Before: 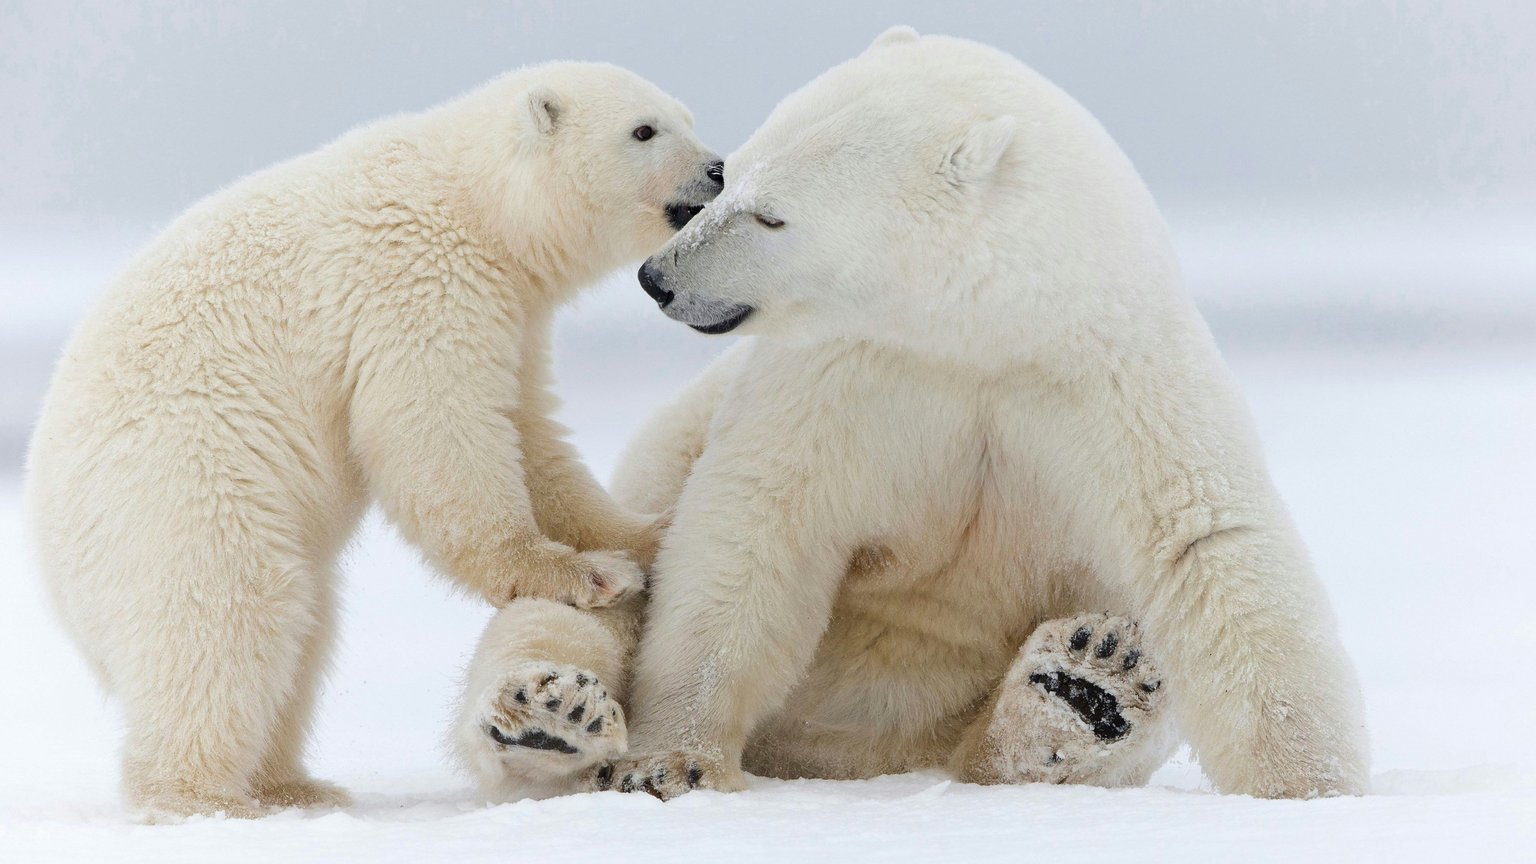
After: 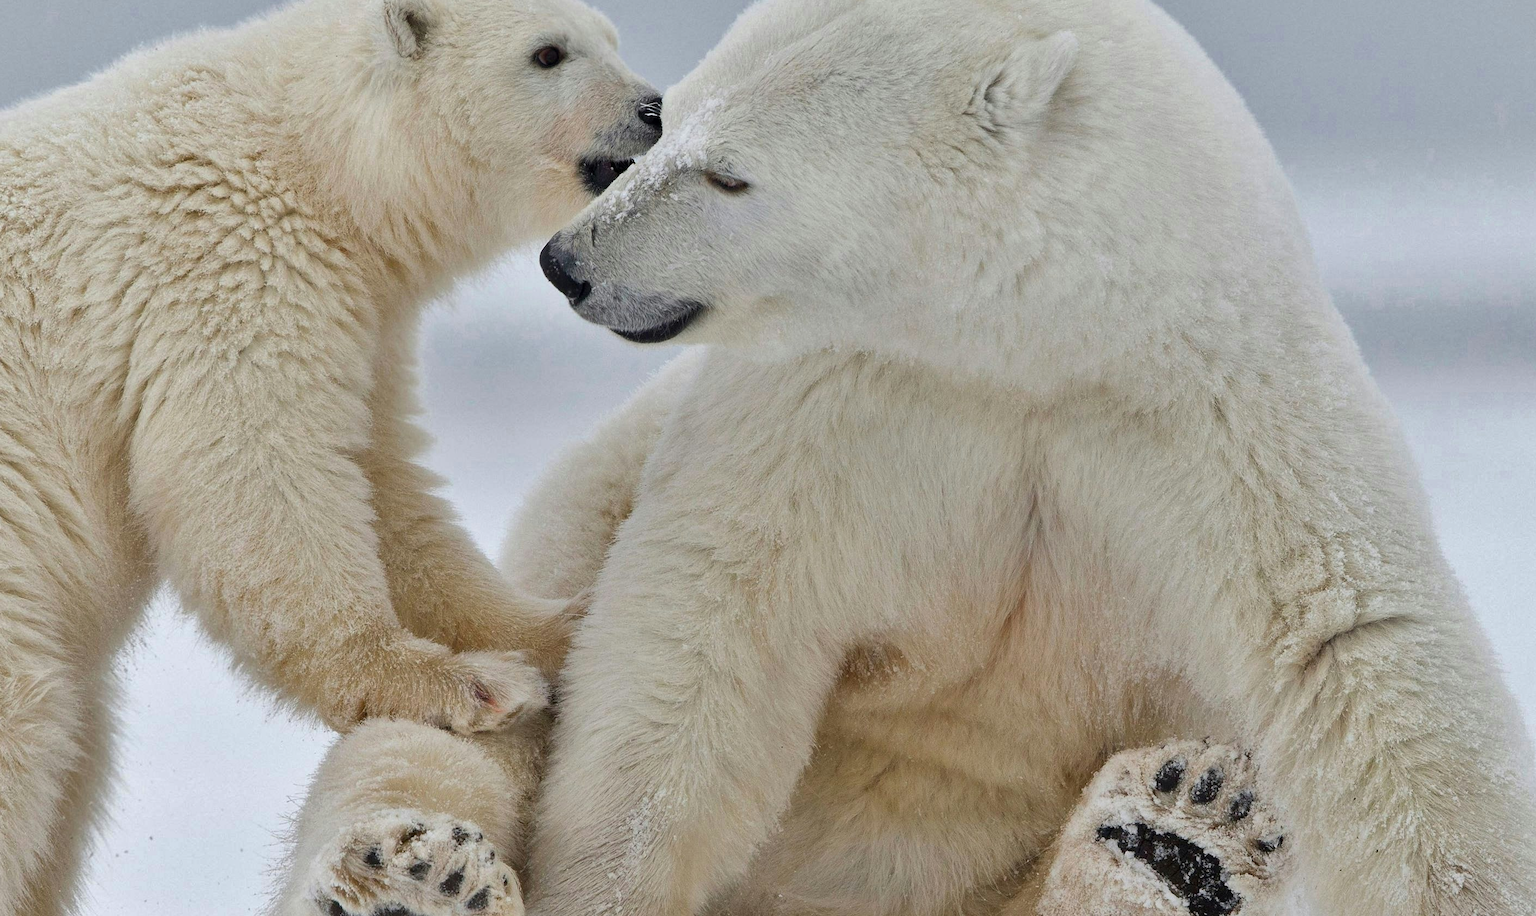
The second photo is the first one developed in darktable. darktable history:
shadows and highlights: shadows 75.12, highlights -60.66, soften with gaussian
crop and rotate: left 16.862%, top 10.837%, right 12.844%, bottom 14.56%
